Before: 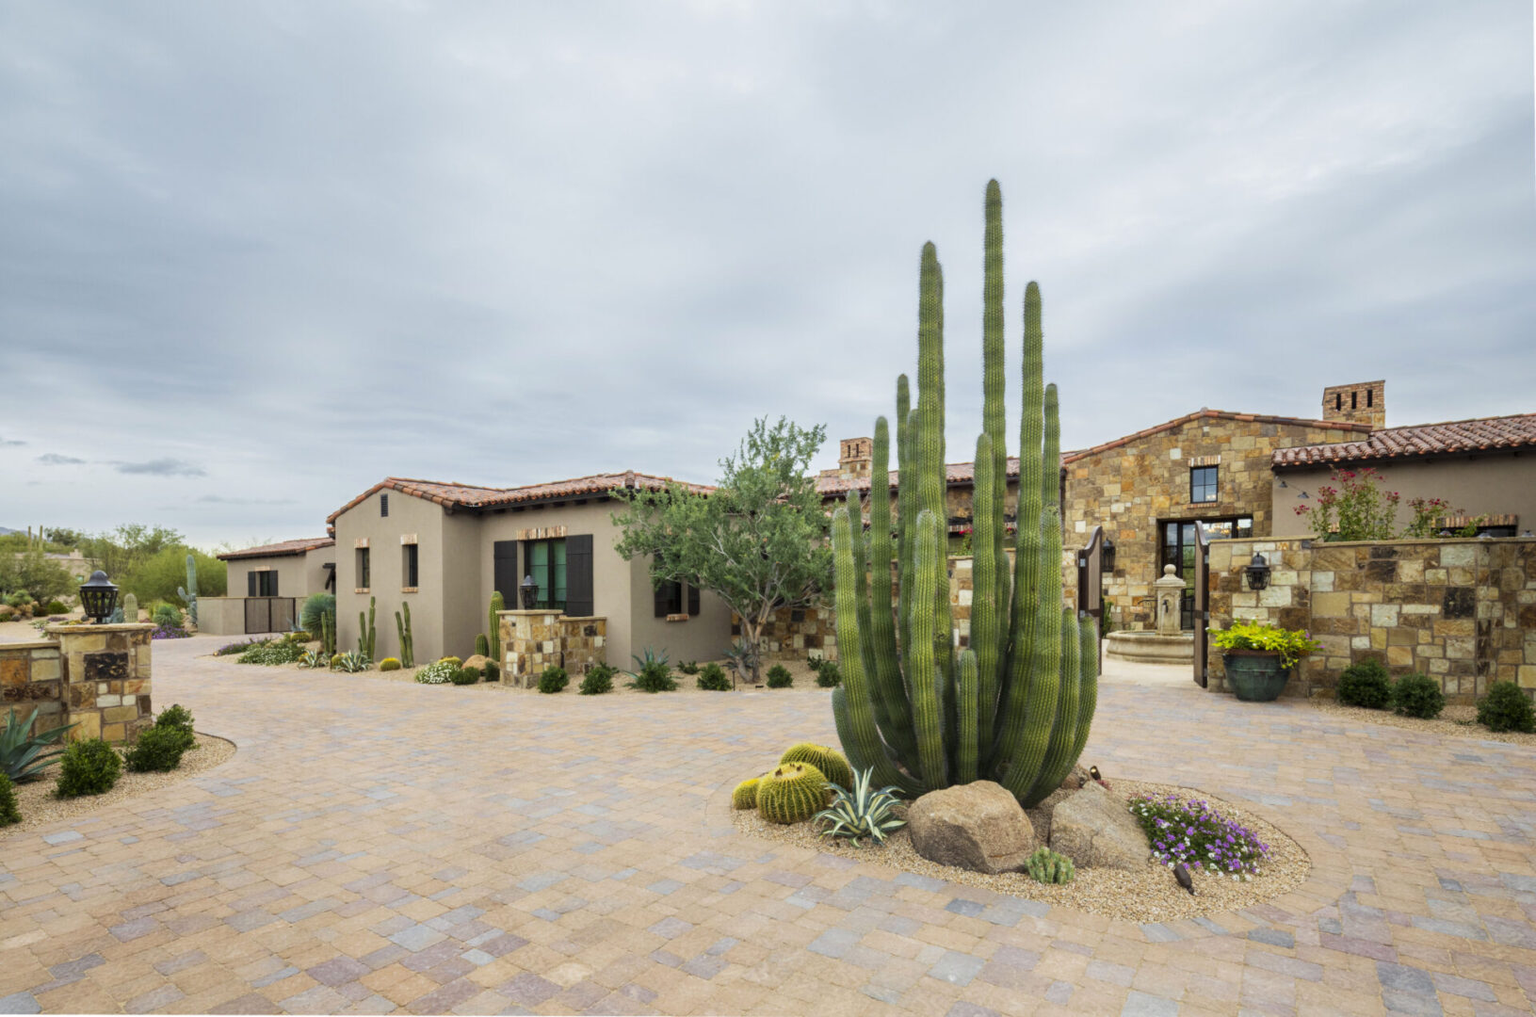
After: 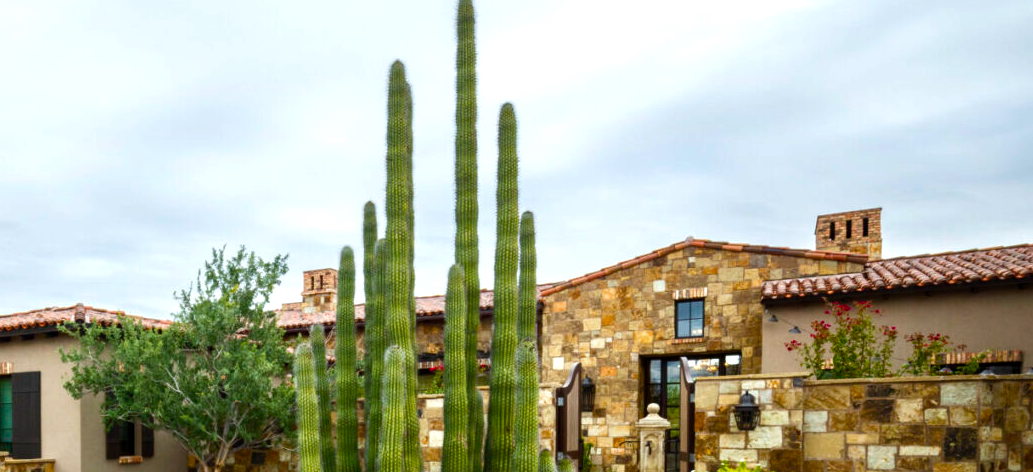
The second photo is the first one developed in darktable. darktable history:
crop: left 36.168%, top 18.167%, right 0.475%, bottom 38.068%
color balance rgb: perceptual saturation grading › global saturation 20%, perceptual saturation grading › highlights -24.904%, perceptual saturation grading › shadows 49.663%, perceptual brilliance grading › global brilliance 14.573%, perceptual brilliance grading › shadows -34.209%
